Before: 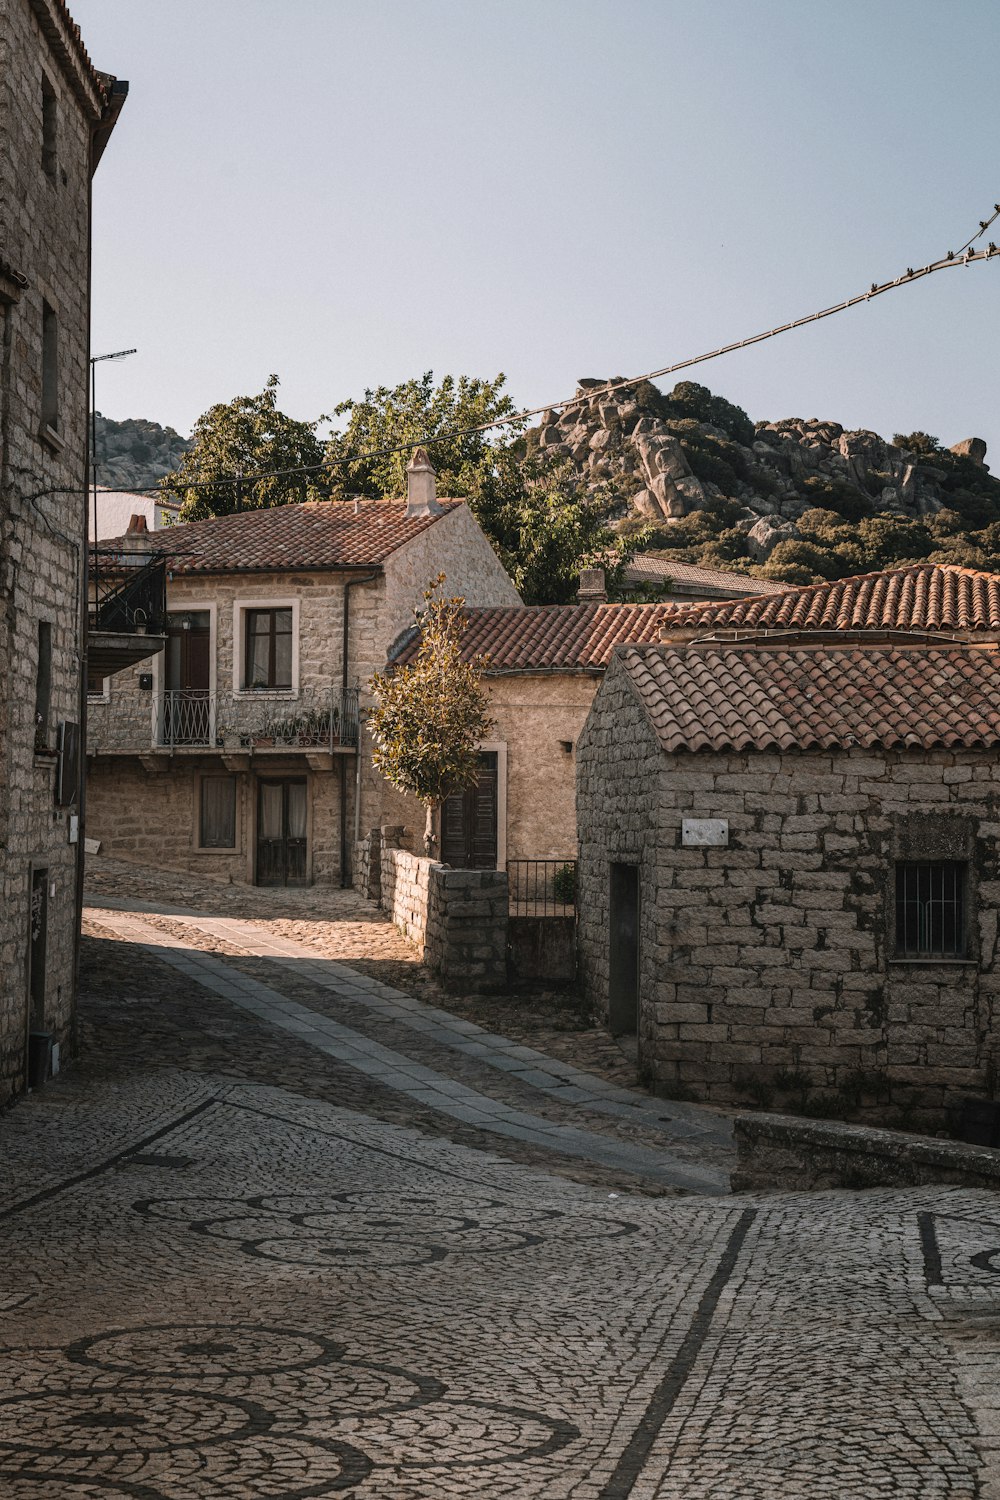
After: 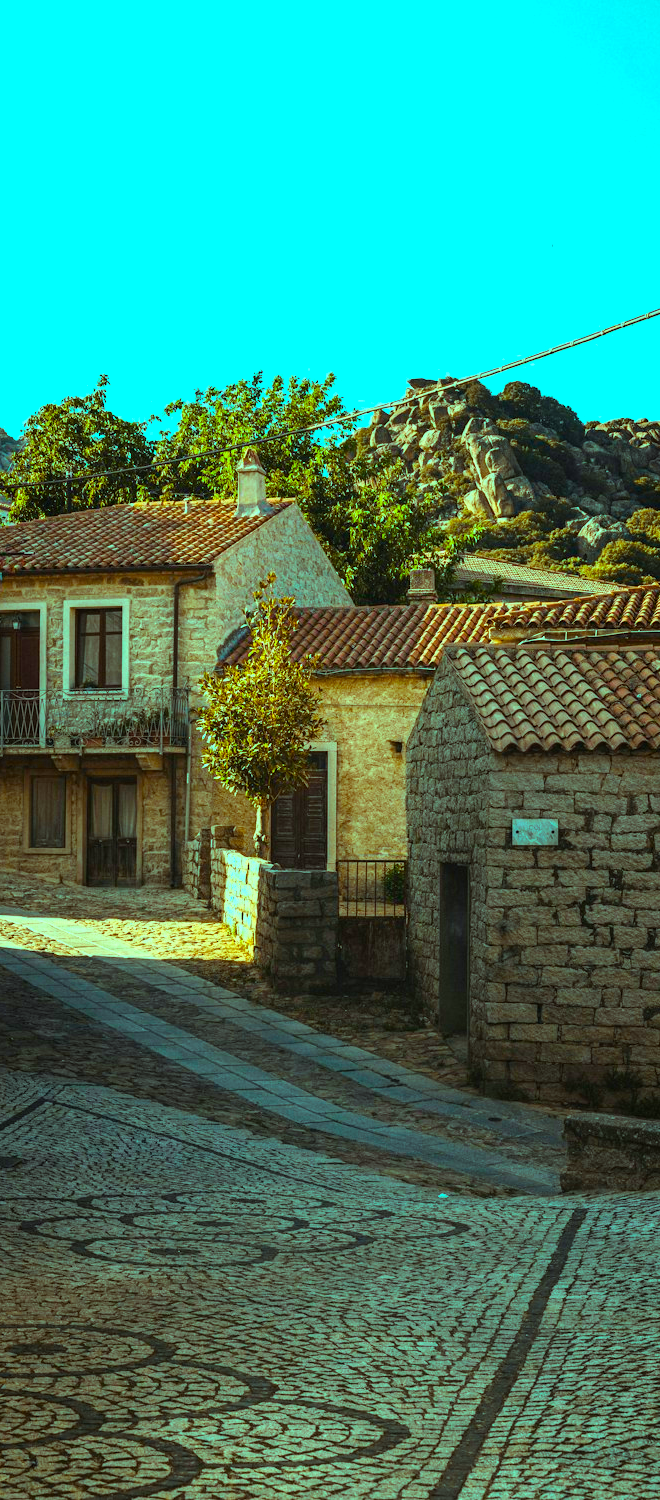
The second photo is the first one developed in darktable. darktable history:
color balance rgb: highlights gain › luminance 19.852%, highlights gain › chroma 13.078%, highlights gain › hue 170.54°, linear chroma grading › global chroma 39.667%, perceptual saturation grading › global saturation 25.598%, perceptual brilliance grading › highlights 9.963%, perceptual brilliance grading › mid-tones 5.125%, global vibrance 41.584%
crop: left 17.077%, right 16.842%
